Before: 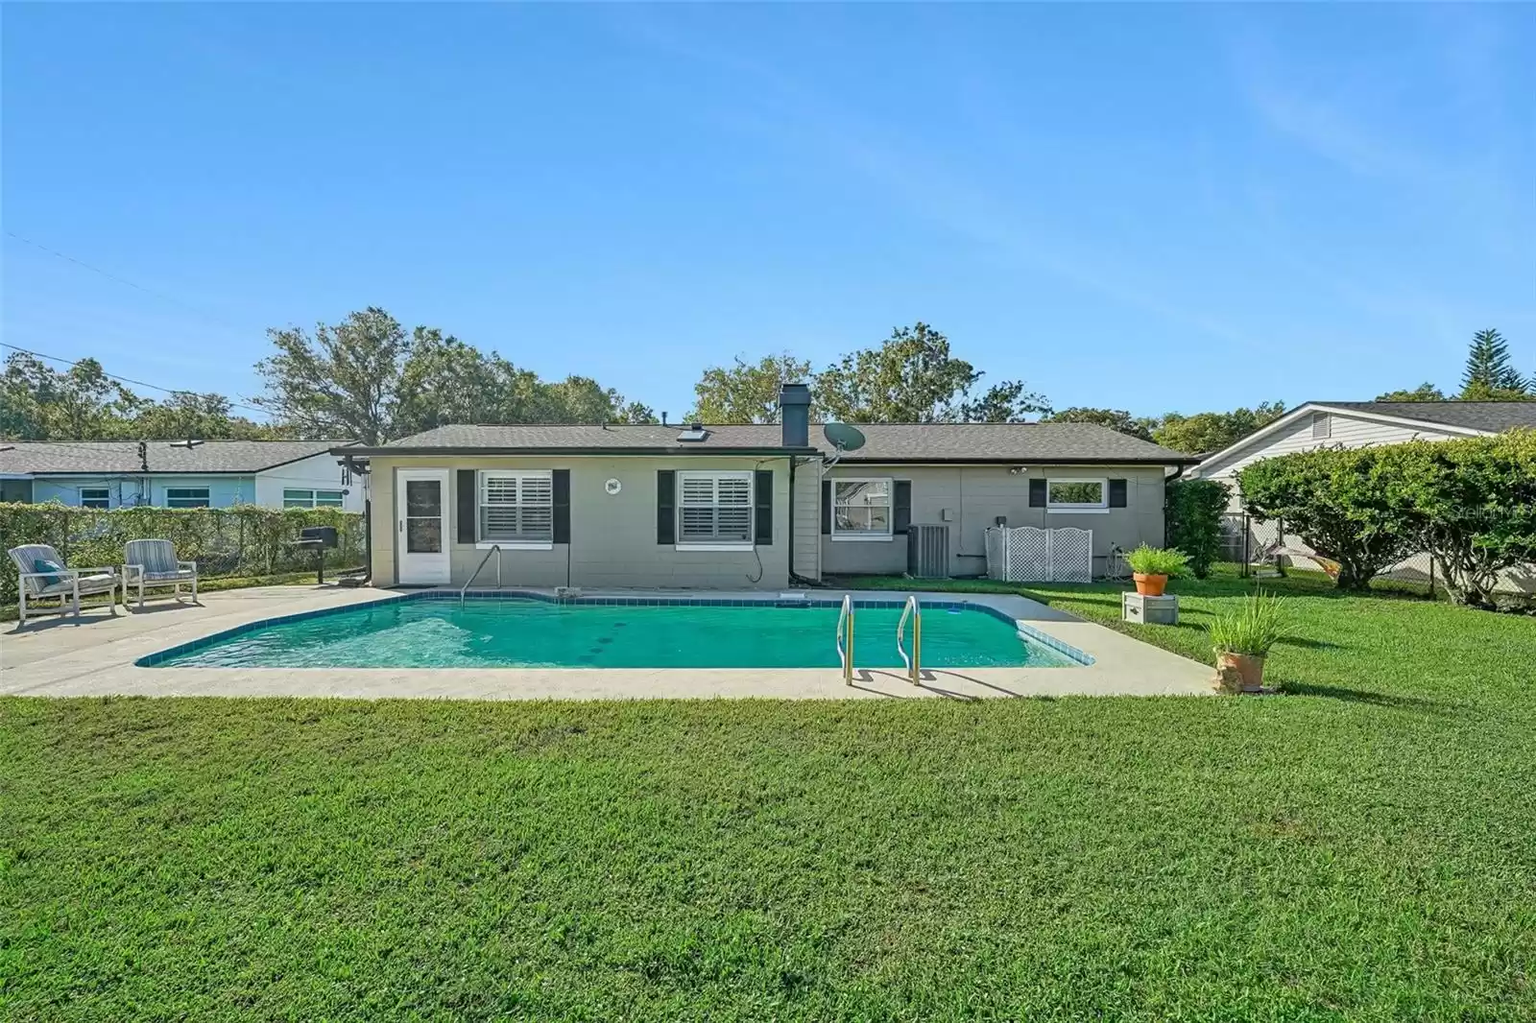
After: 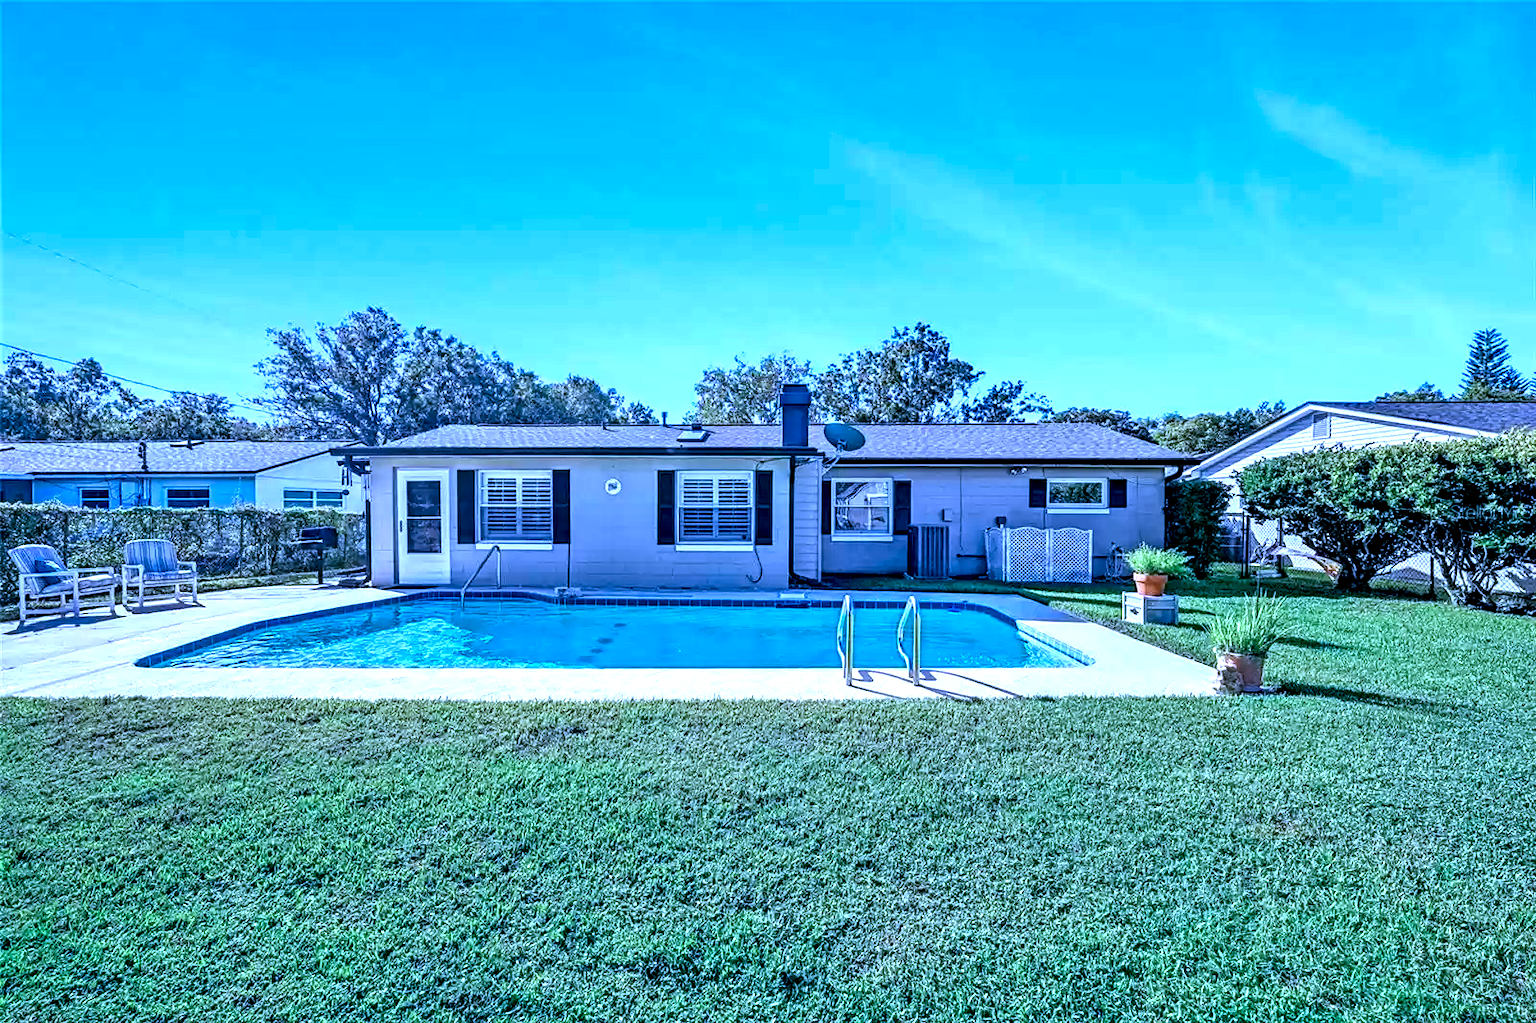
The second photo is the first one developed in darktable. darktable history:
color calibration: output R [1.063, -0.012, -0.003, 0], output B [-0.079, 0.047, 1, 0], illuminant custom, x 0.46, y 0.43, temperature 2642.66 K
exposure: black level correction 0, exposure 0.5 EV, compensate exposure bias true, compensate highlight preservation false
local contrast: highlights 80%, shadows 57%, detail 175%, midtone range 0.602
